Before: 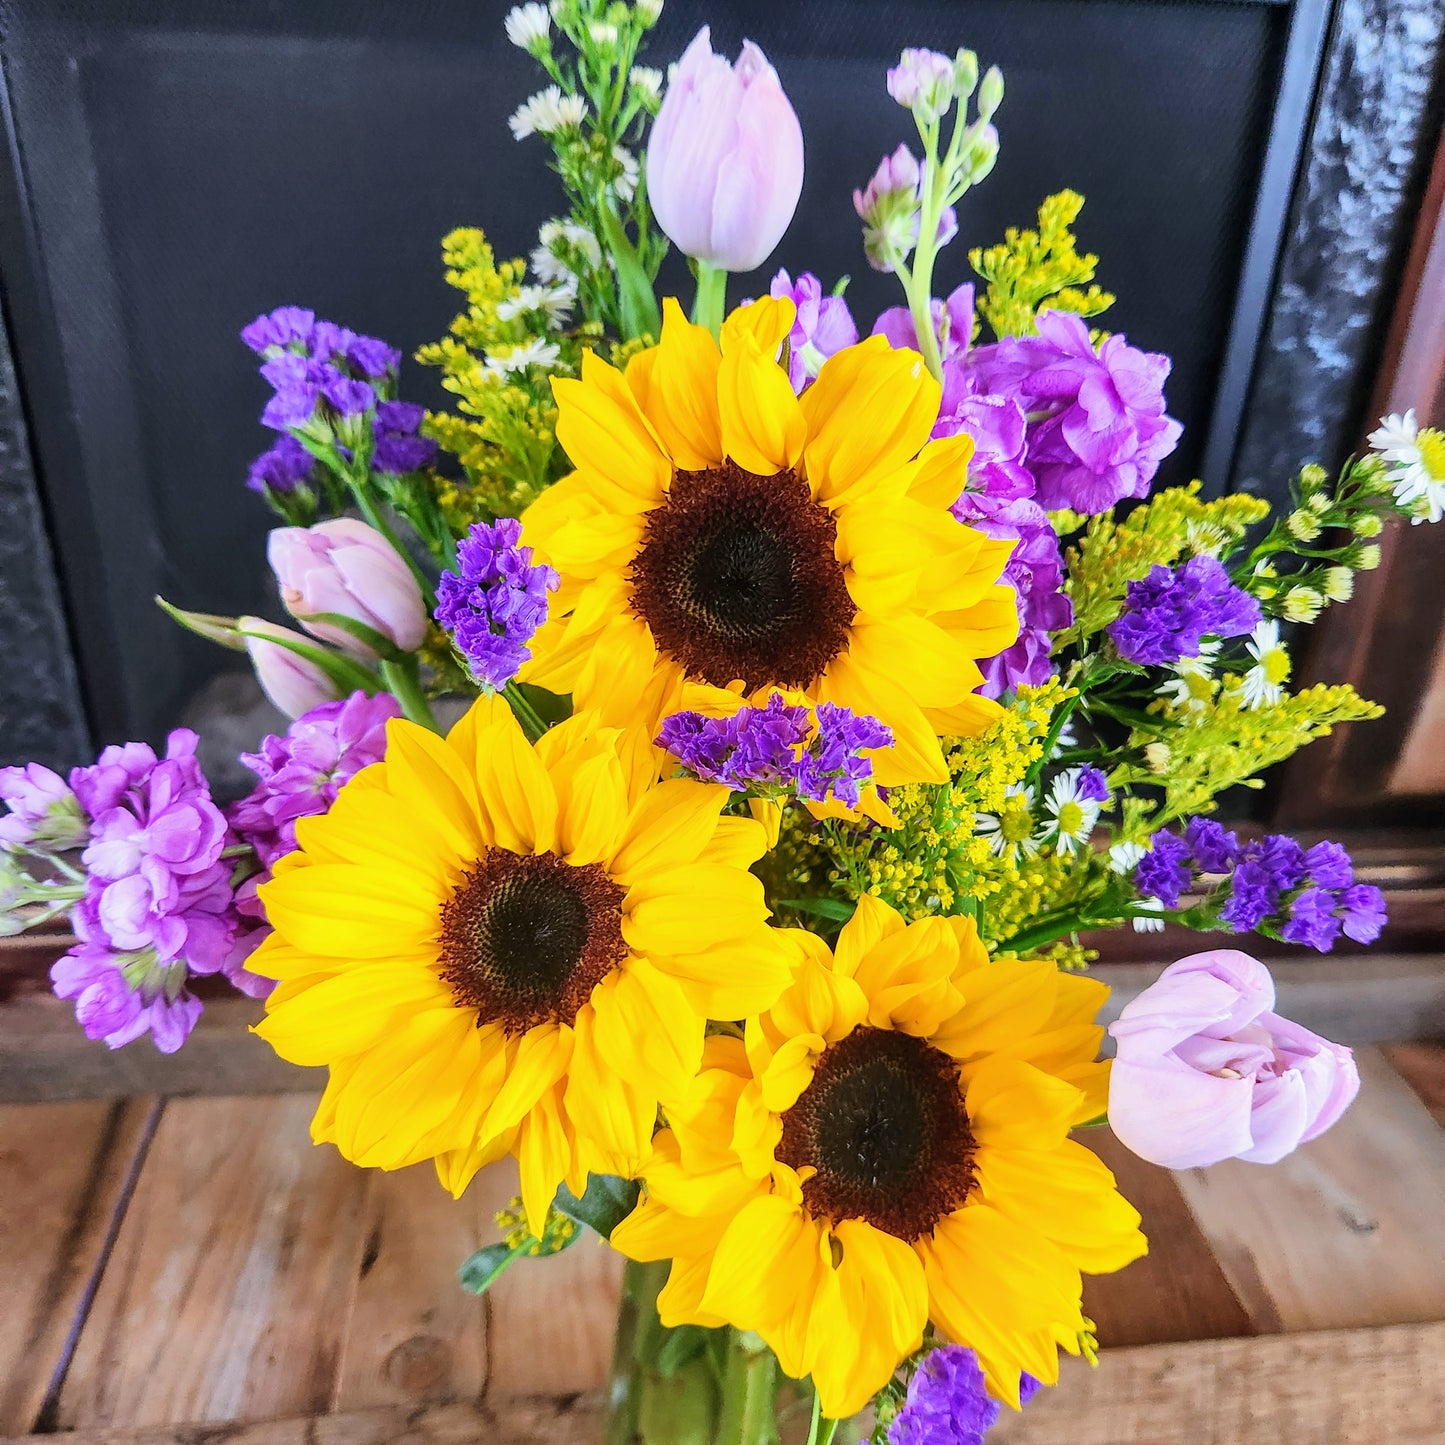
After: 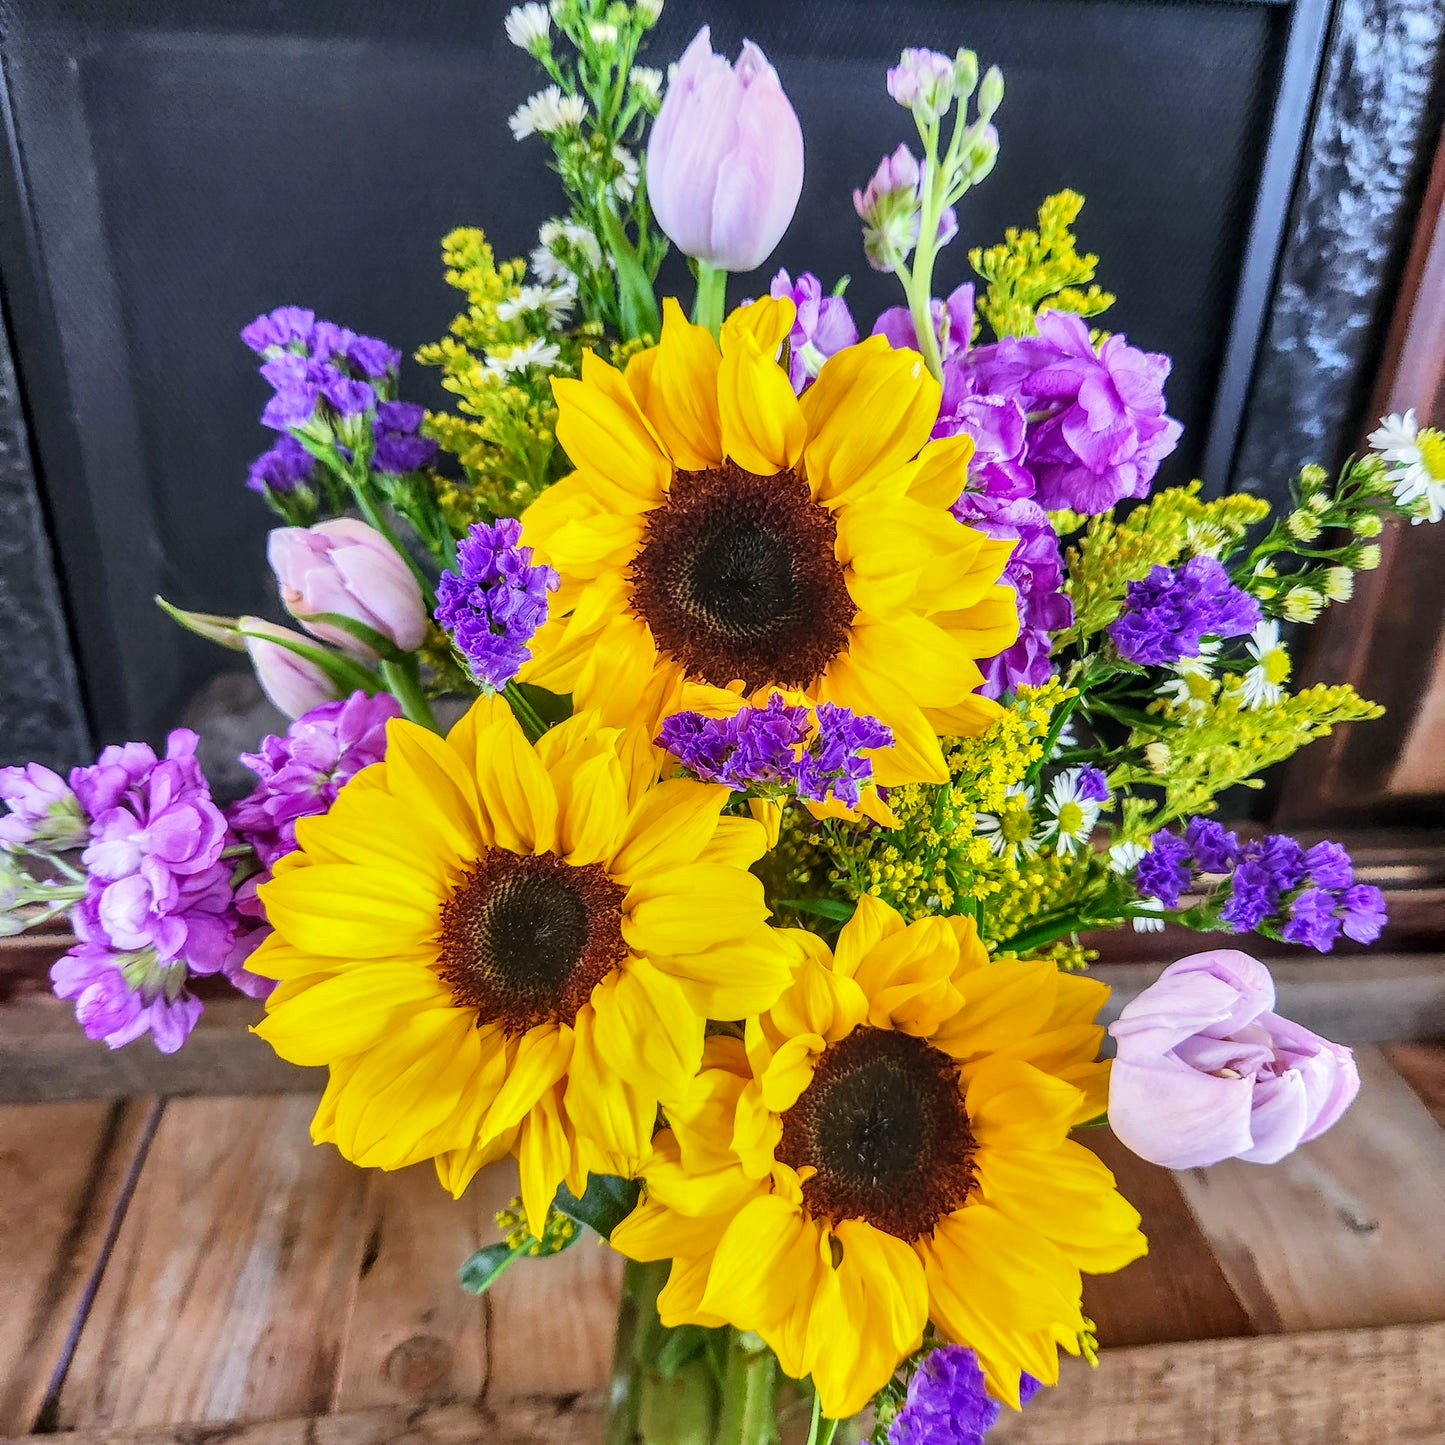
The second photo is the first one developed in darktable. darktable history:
local contrast: on, module defaults
white balance: emerald 1
shadows and highlights: shadows 19.13, highlights -83.41, soften with gaussian
